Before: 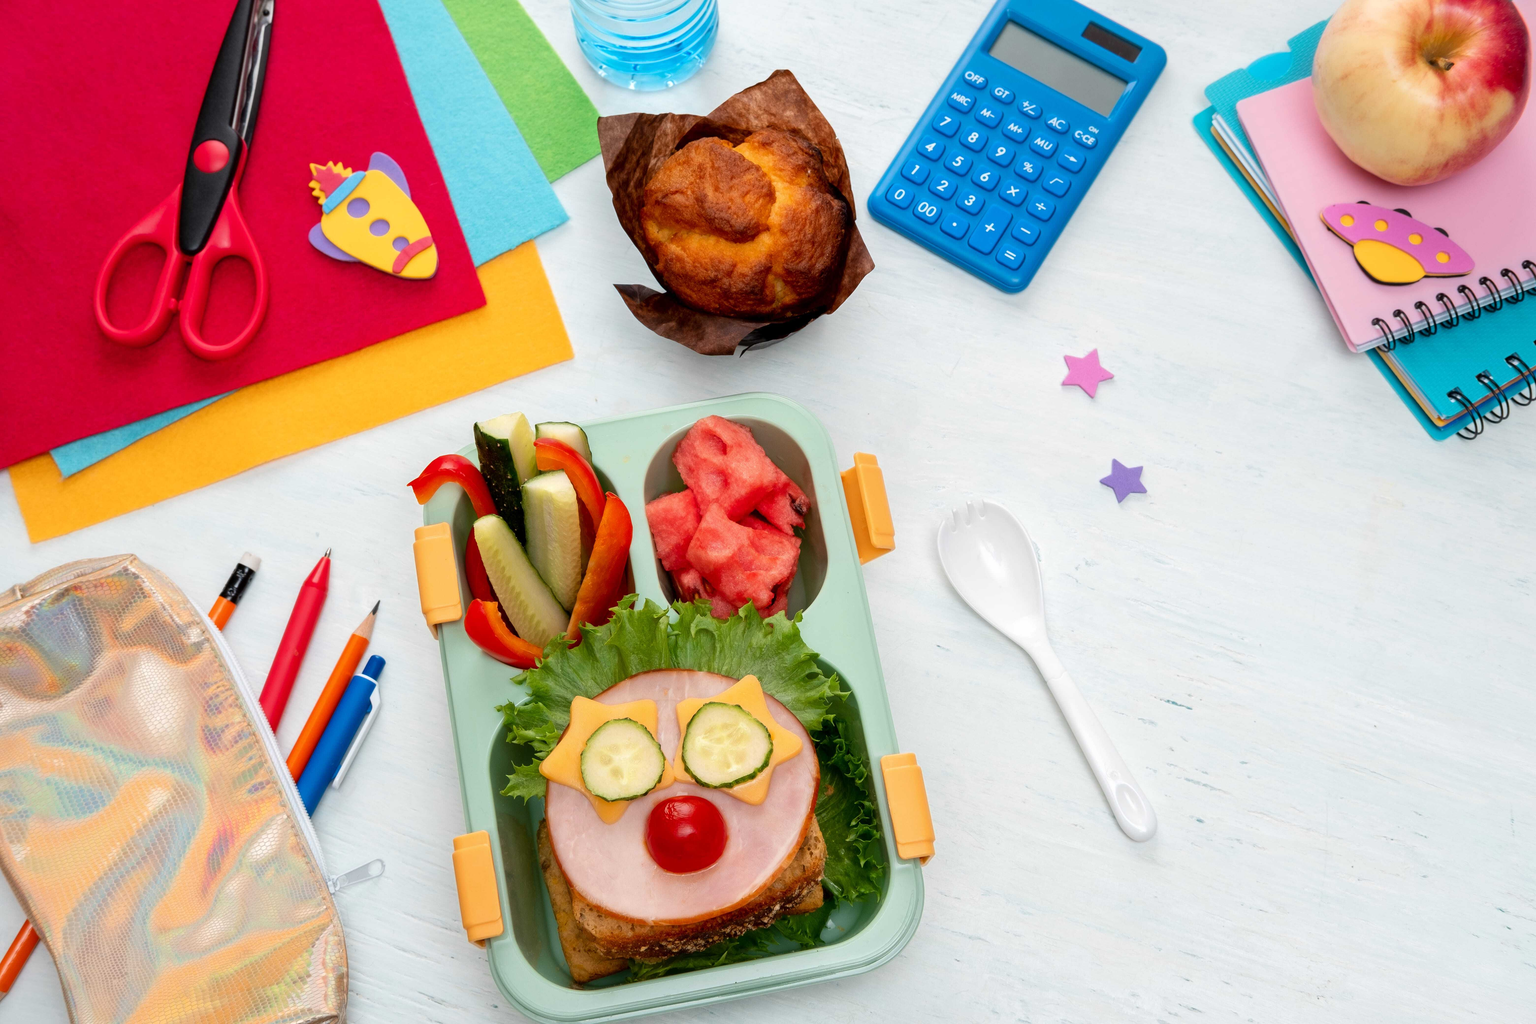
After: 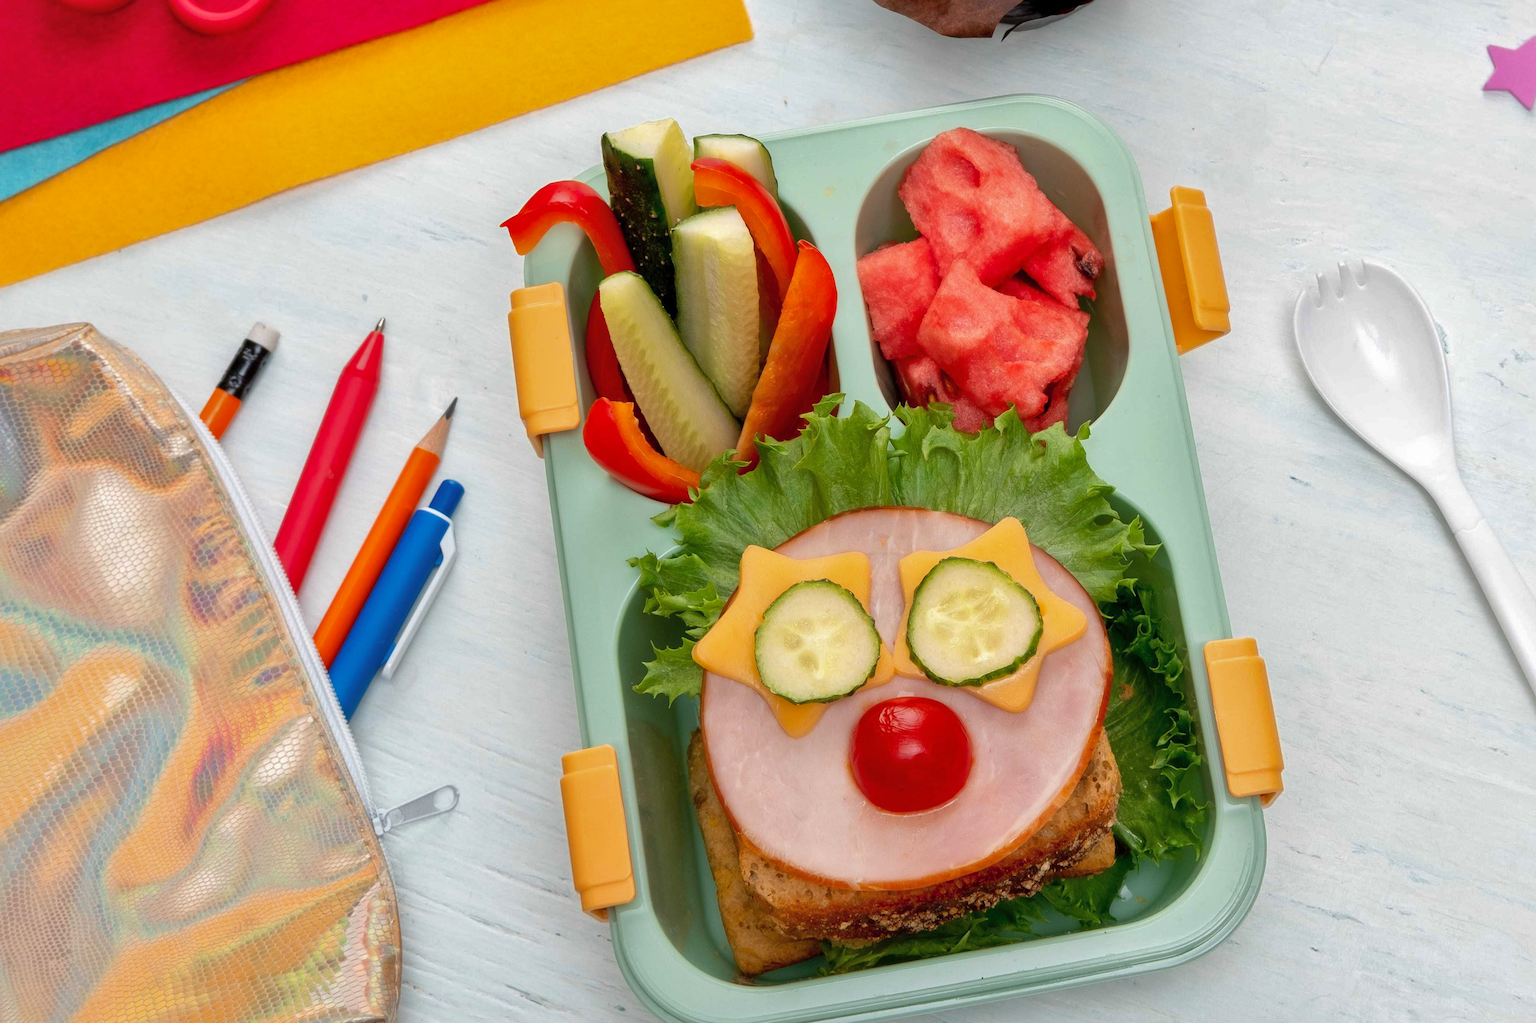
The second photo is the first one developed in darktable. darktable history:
shadows and highlights: on, module defaults
crop and rotate: angle -0.82°, left 3.85%, top 31.828%, right 27.992%
